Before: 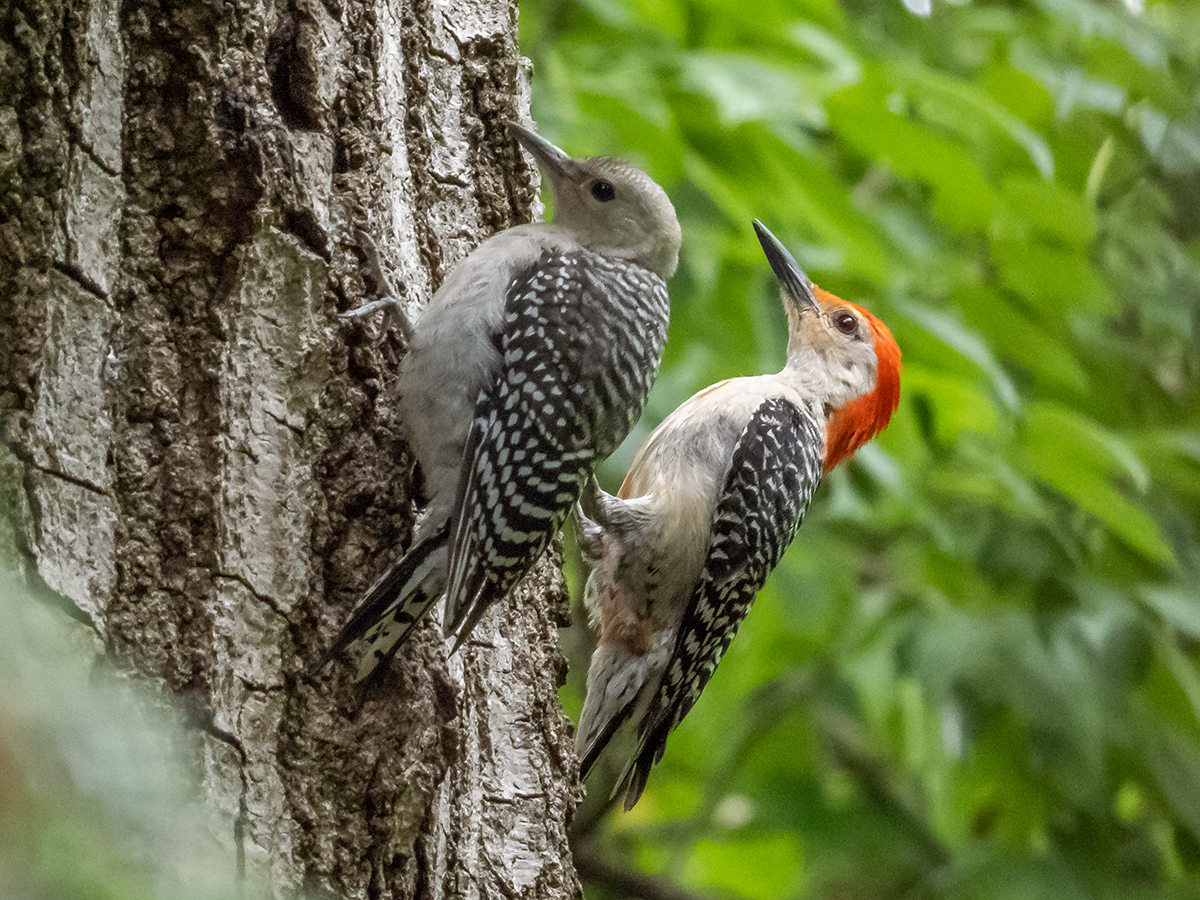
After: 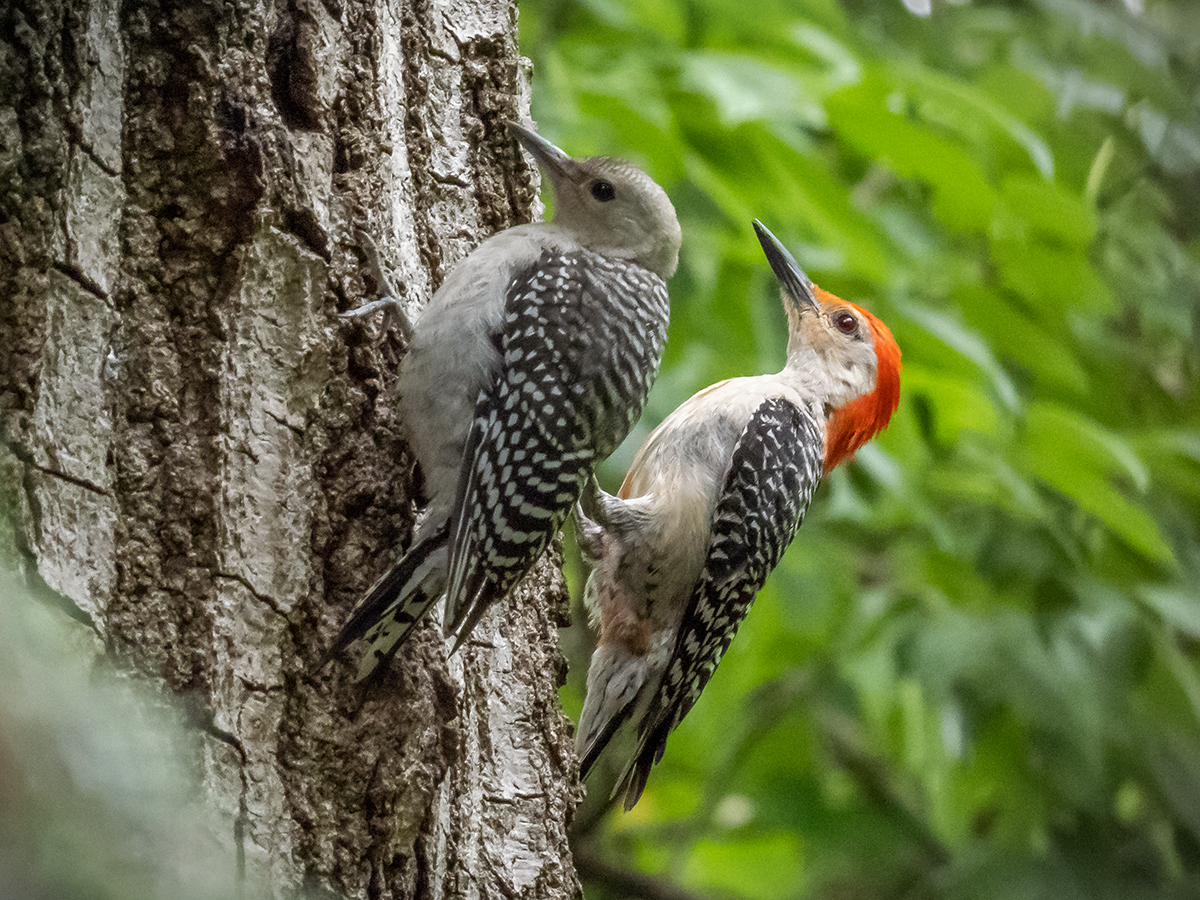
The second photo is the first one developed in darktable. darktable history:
vignetting: fall-off start 100.14%, width/height ratio 1.31
